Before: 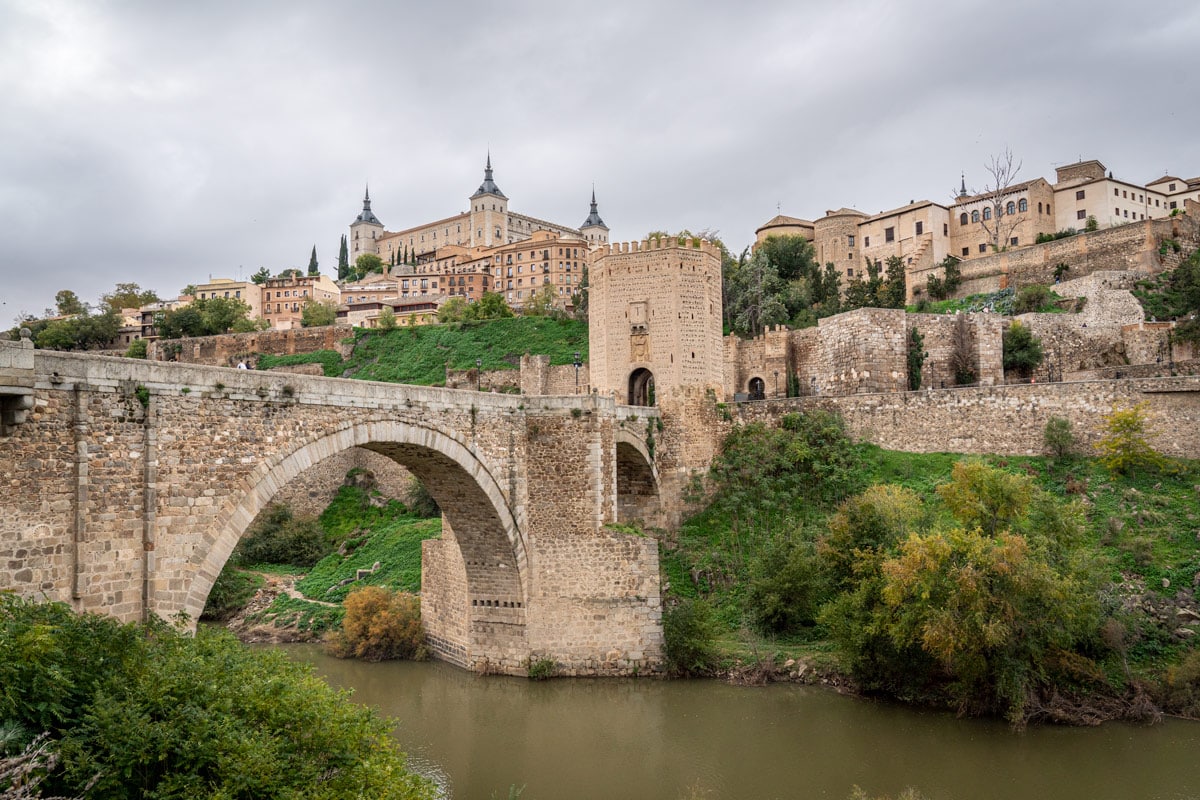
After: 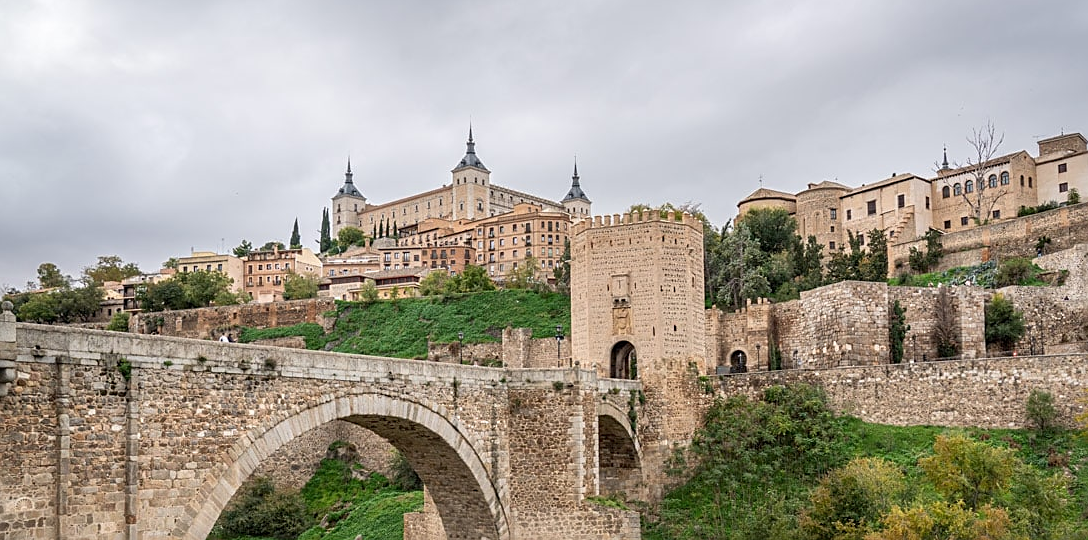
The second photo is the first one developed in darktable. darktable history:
sharpen: on, module defaults
crop: left 1.509%, top 3.452%, right 7.696%, bottom 28.452%
